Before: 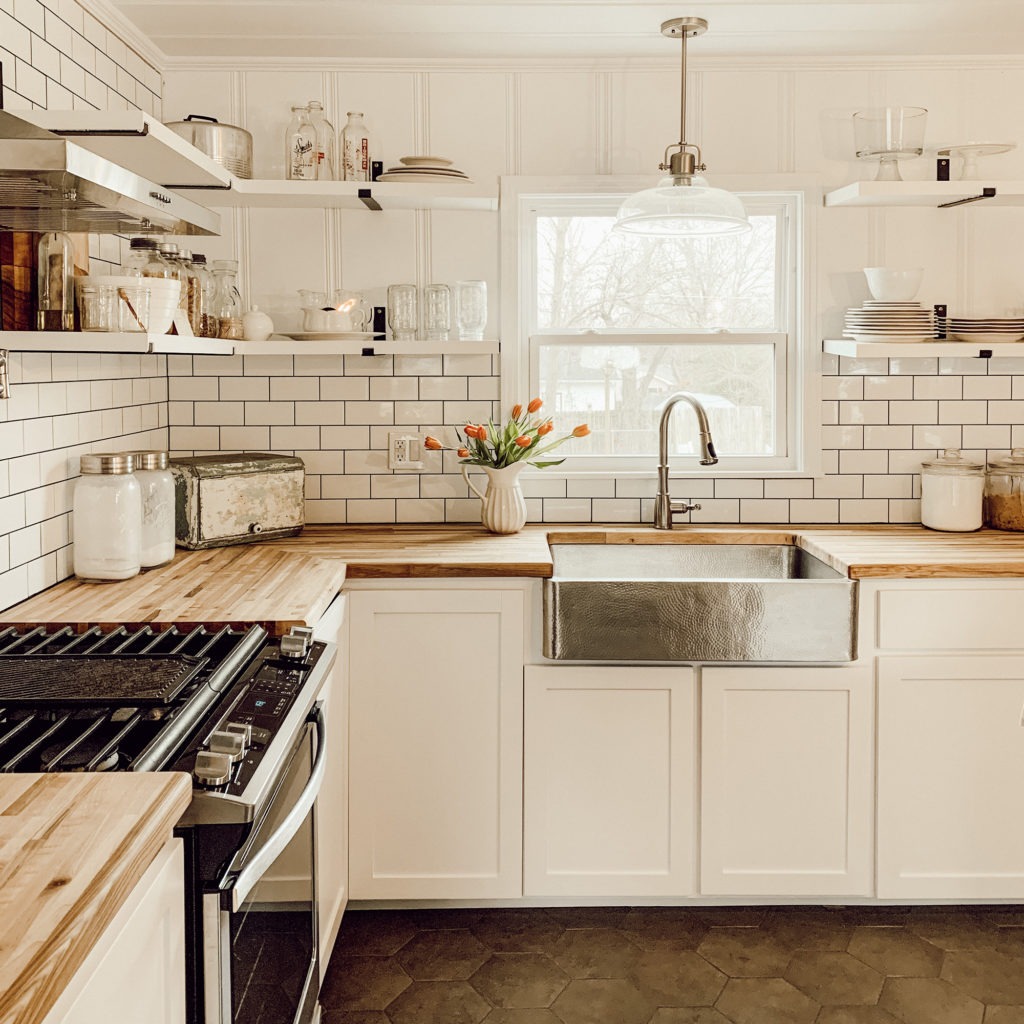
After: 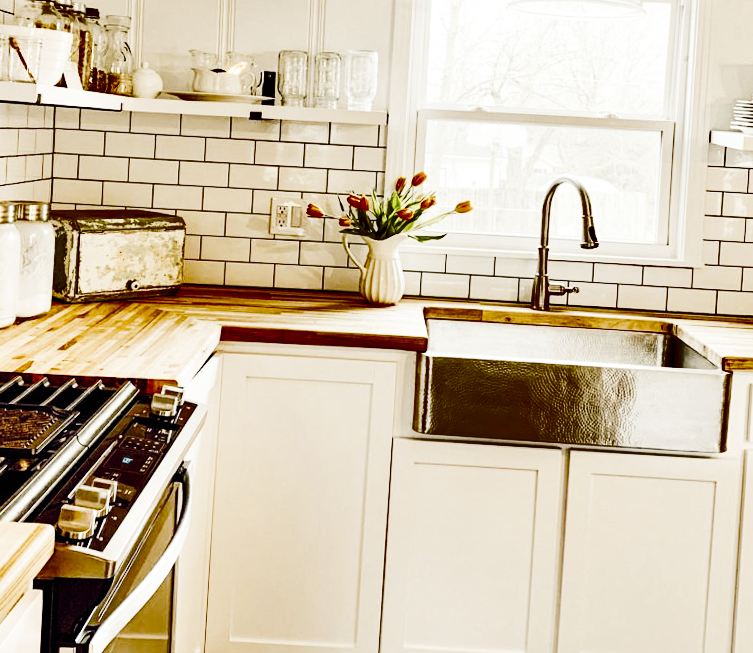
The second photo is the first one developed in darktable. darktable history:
color balance rgb: perceptual saturation grading › global saturation 35%, perceptual saturation grading › highlights -25%, perceptual saturation grading › shadows 50%
shadows and highlights: white point adjustment 0.1, highlights -70, soften with gaussian
base curve: curves: ch0 [(0, 0) (0, 0) (0.002, 0.001) (0.008, 0.003) (0.019, 0.011) (0.037, 0.037) (0.064, 0.11) (0.102, 0.232) (0.152, 0.379) (0.216, 0.524) (0.296, 0.665) (0.394, 0.789) (0.512, 0.881) (0.651, 0.945) (0.813, 0.986) (1, 1)], preserve colors none
tone equalizer: on, module defaults
crop and rotate: angle -3.37°, left 9.79%, top 20.73%, right 12.42%, bottom 11.82%
